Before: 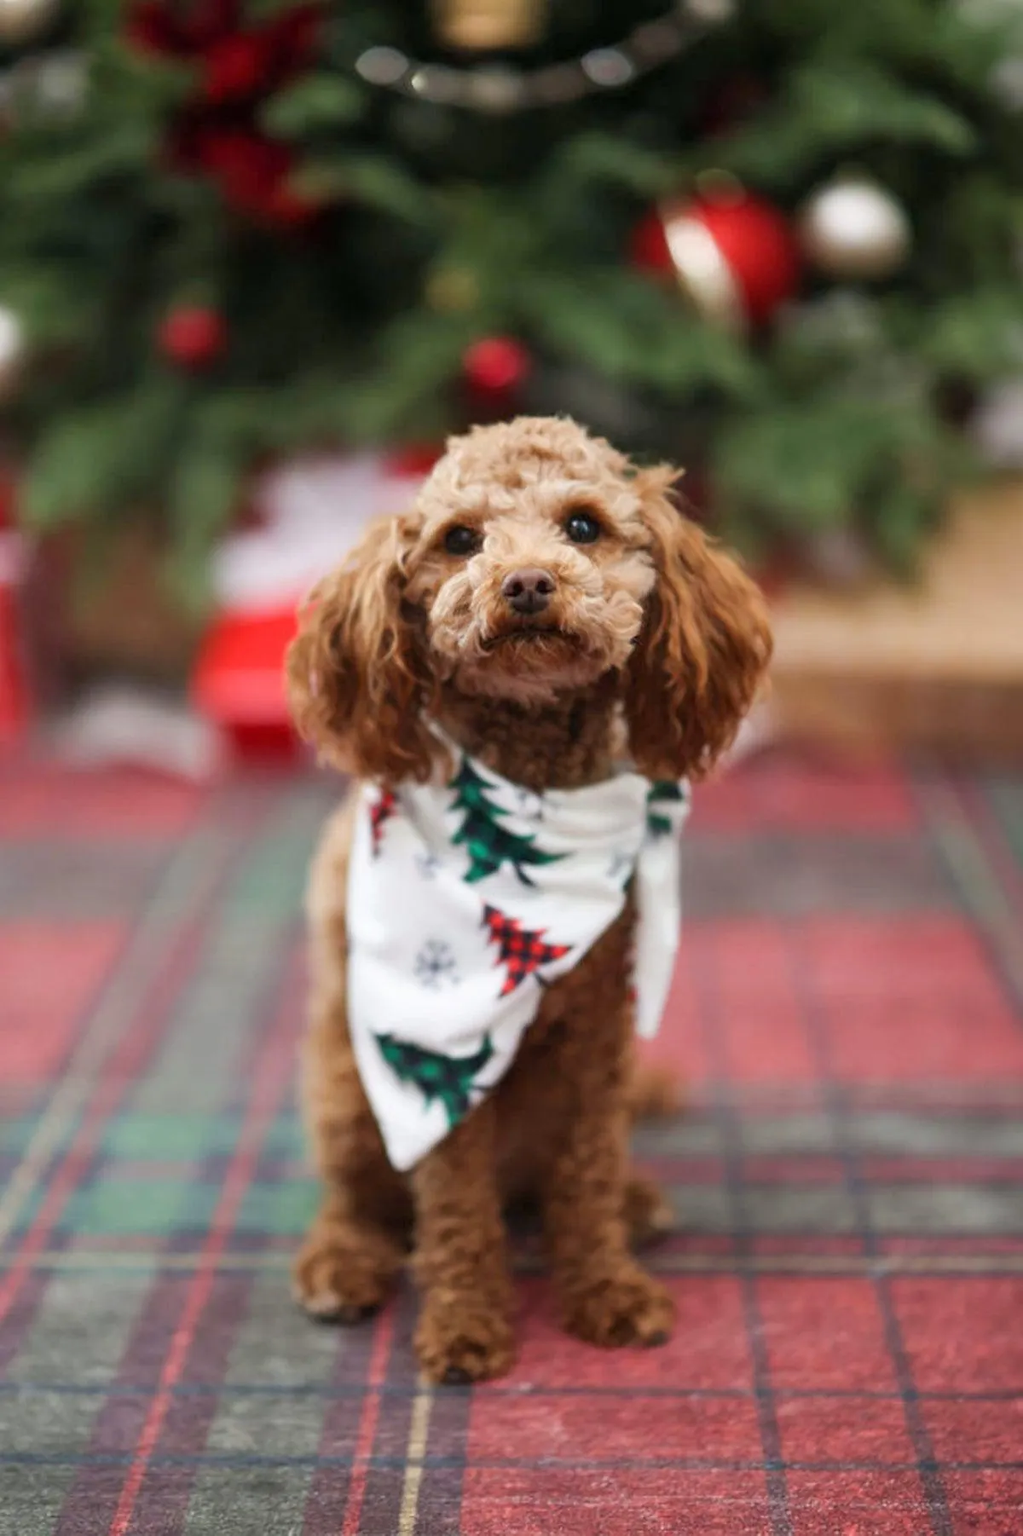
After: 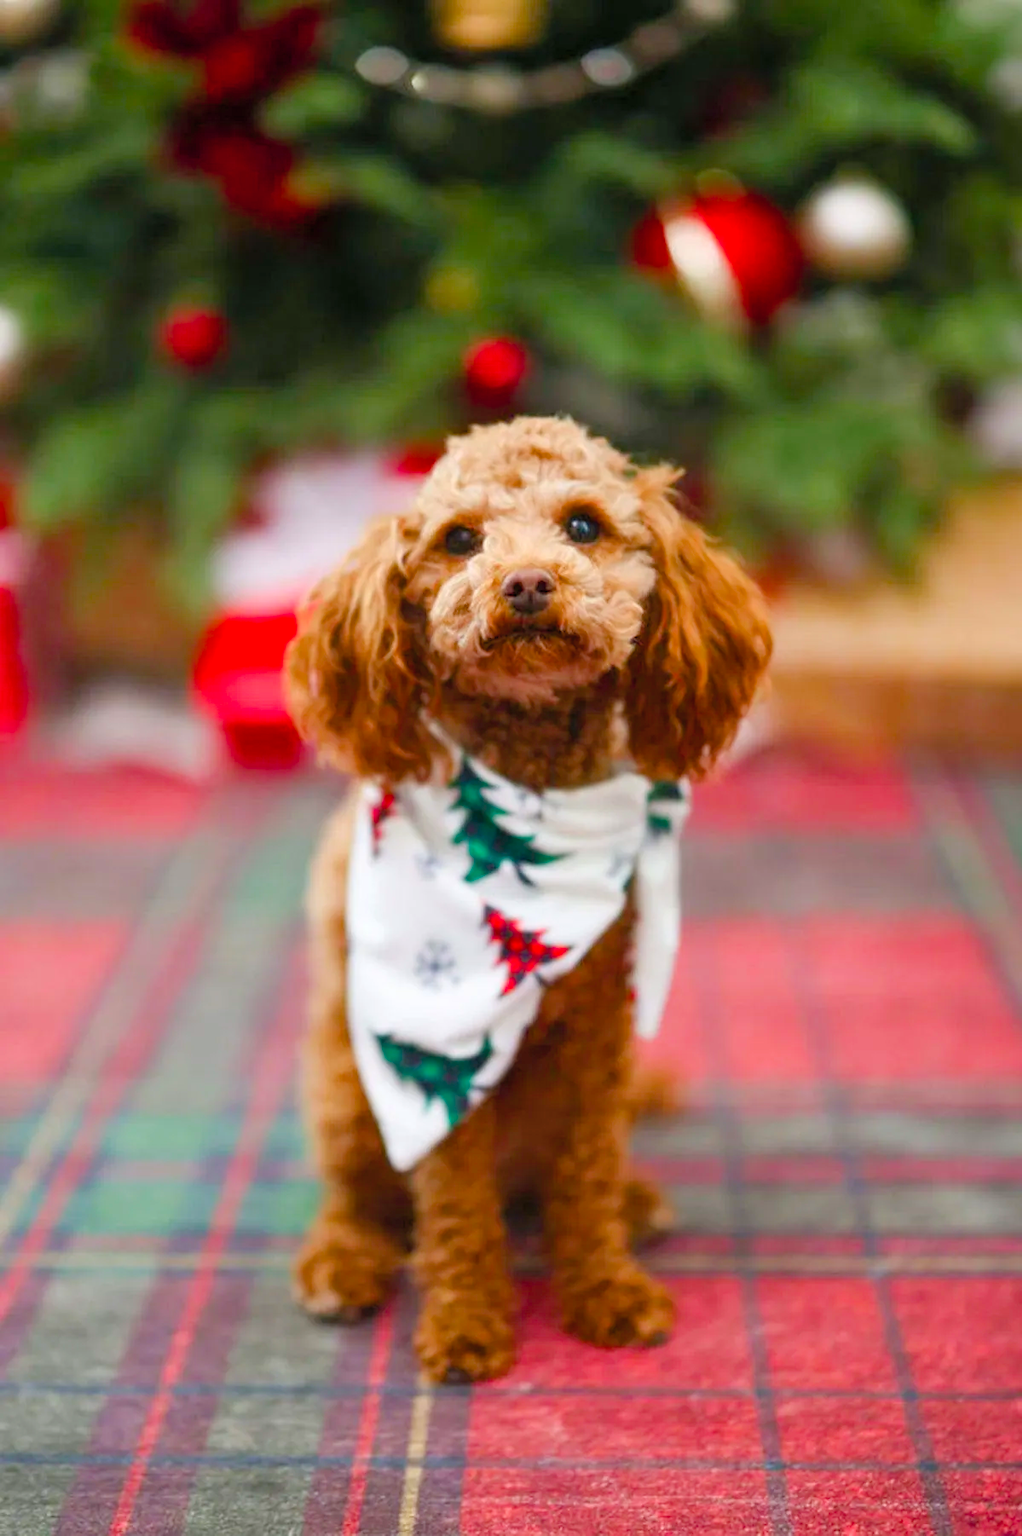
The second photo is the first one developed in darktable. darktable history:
color balance rgb: perceptual saturation grading › global saturation 35%, perceptual saturation grading › highlights -30%, perceptual saturation grading › shadows 35%, perceptual brilliance grading › global brilliance 3%, perceptual brilliance grading › highlights -3%, perceptual brilliance grading › shadows 3%
contrast brightness saturation: brightness 0.09, saturation 0.19
